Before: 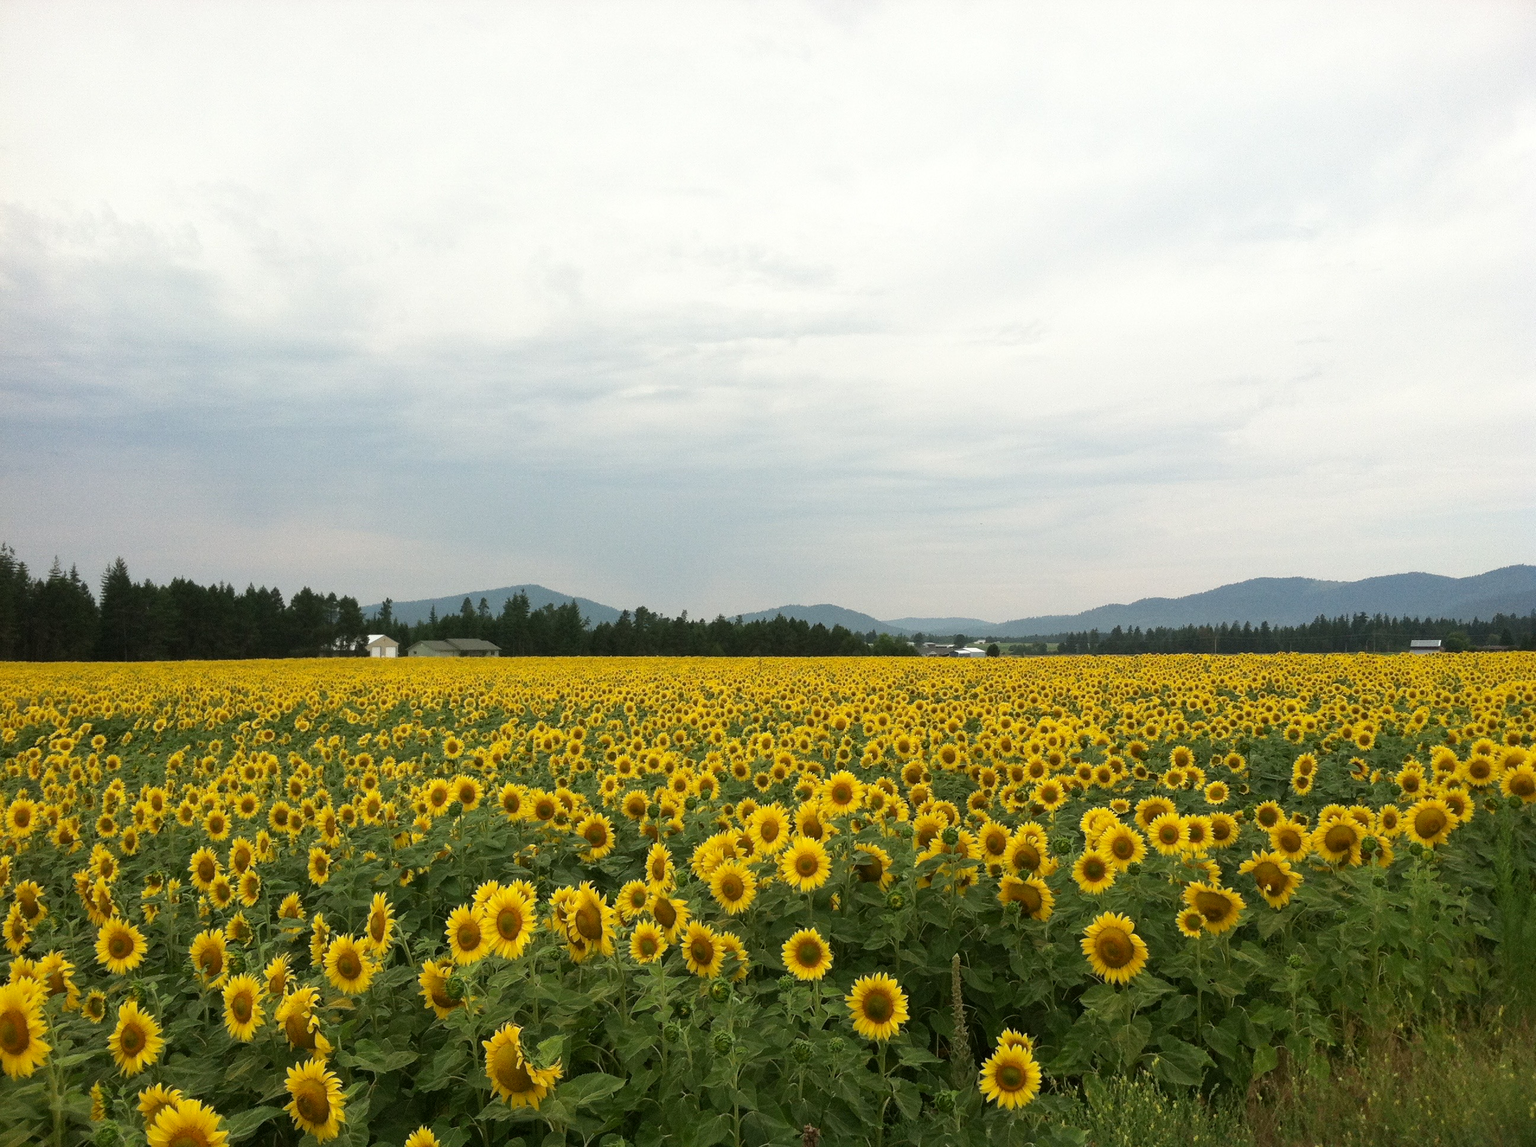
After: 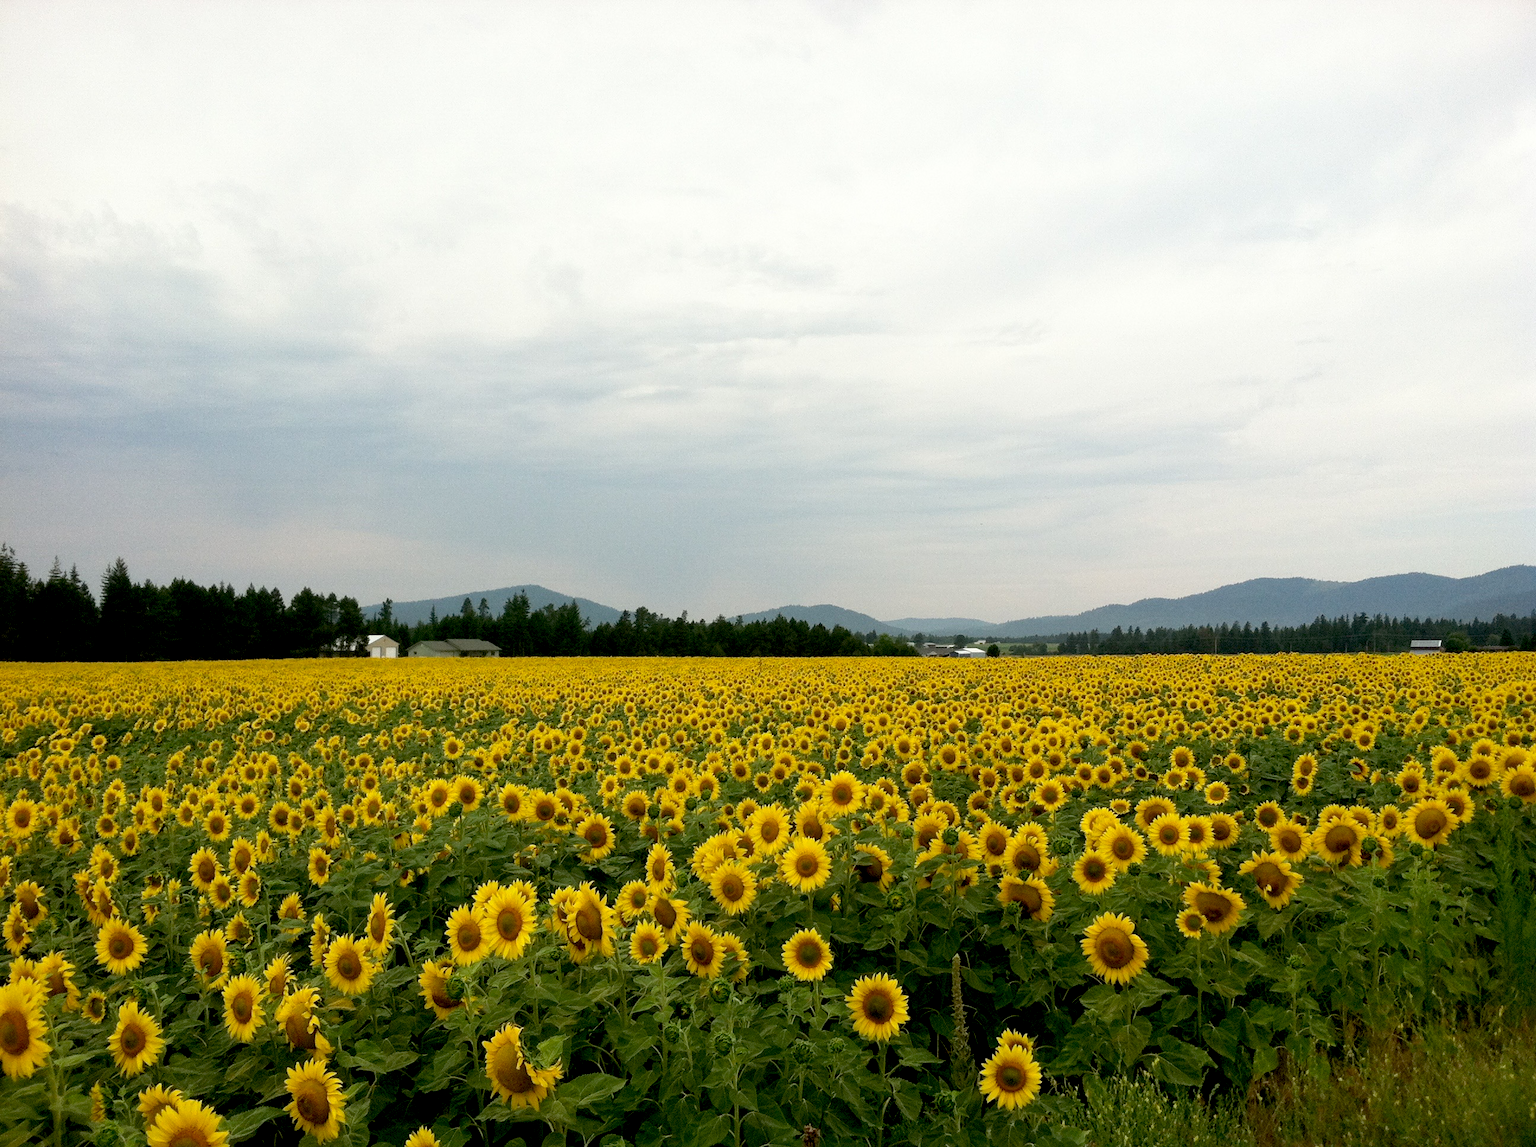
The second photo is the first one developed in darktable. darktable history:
exposure: black level correction 0.017, exposure -0.007 EV, compensate highlight preservation false
